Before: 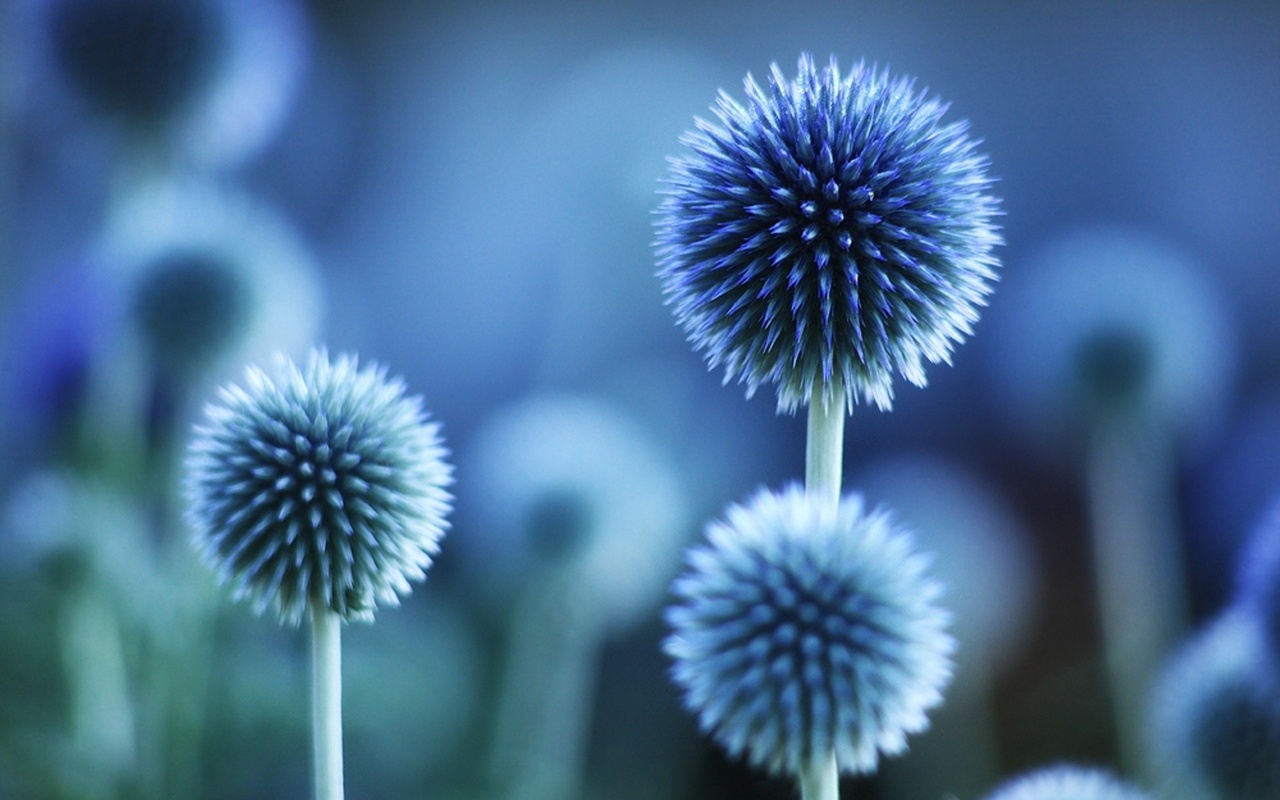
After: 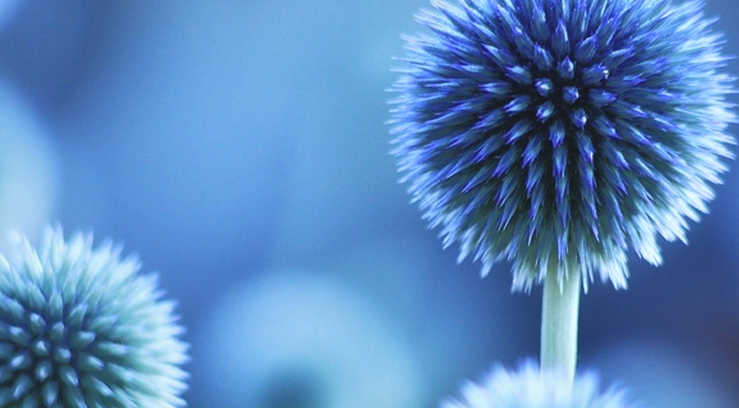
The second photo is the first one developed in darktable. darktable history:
crop: left 20.712%, top 15.299%, right 21.515%, bottom 33.67%
exposure: exposure 0.202 EV, compensate exposure bias true, compensate highlight preservation false
contrast brightness saturation: contrast -0.128
tone equalizer: -8 EV -0.492 EV, -7 EV -0.296 EV, -6 EV -0.051 EV, -5 EV 0.408 EV, -4 EV 0.974 EV, -3 EV 0.799 EV, -2 EV -0.013 EV, -1 EV 0.139 EV, +0 EV -0.012 EV
